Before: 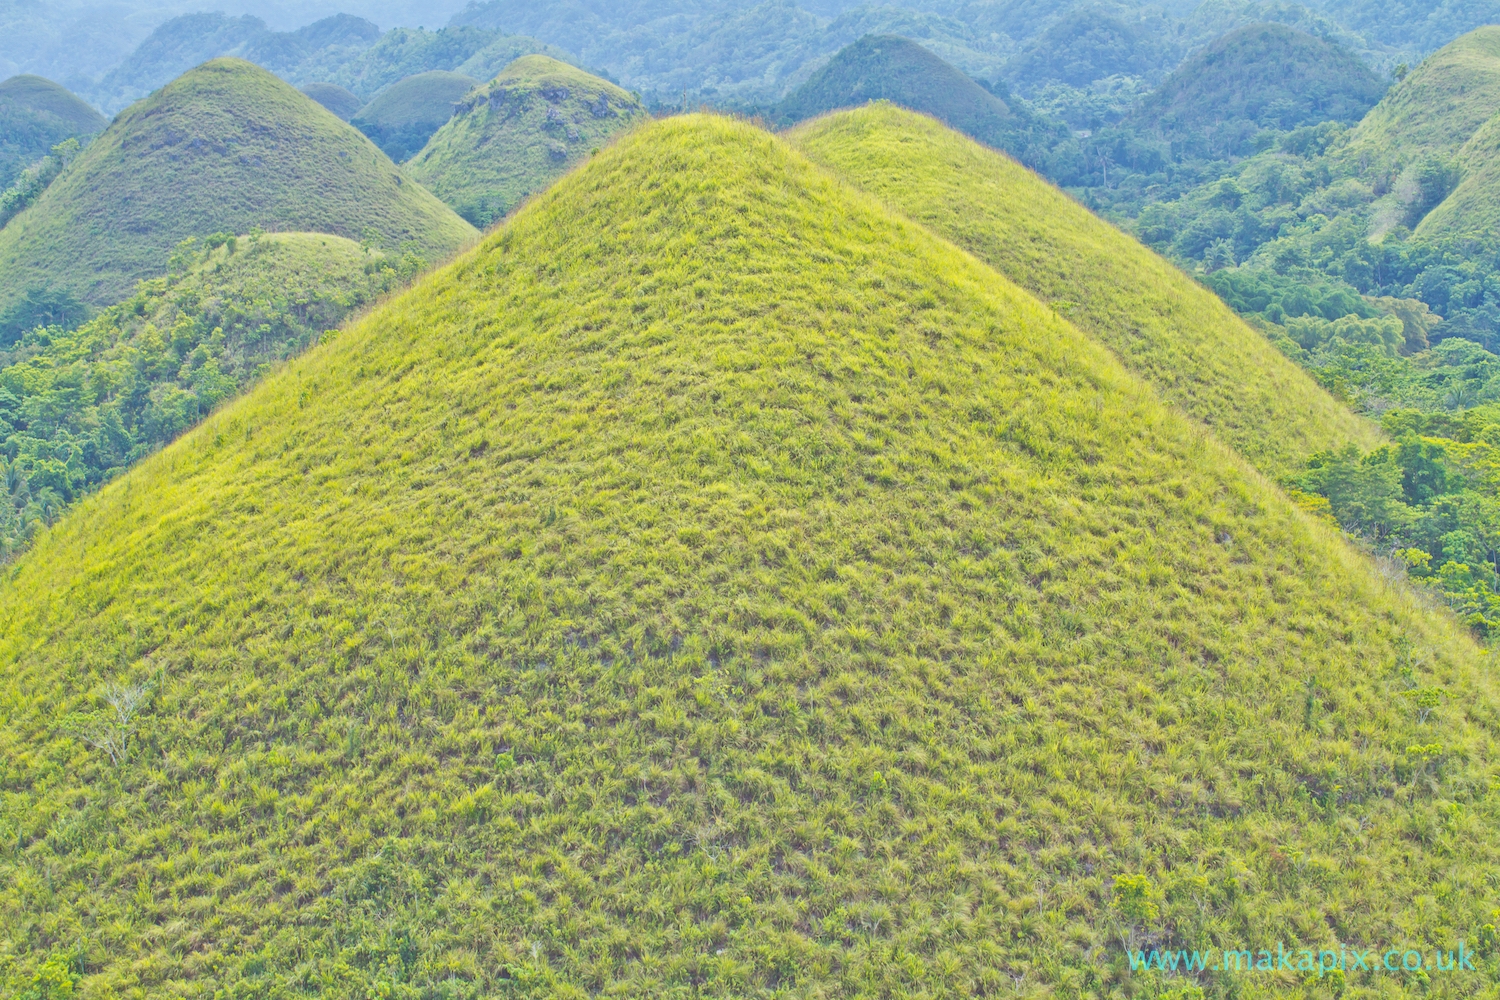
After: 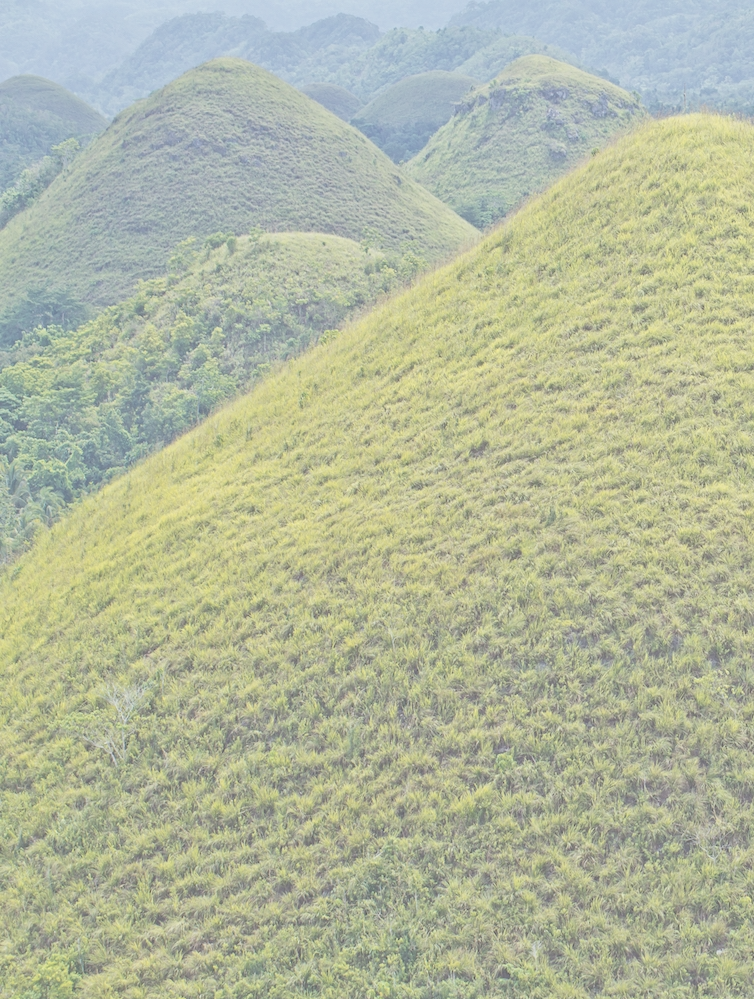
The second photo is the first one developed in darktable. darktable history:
contrast brightness saturation: brightness 0.188, saturation -0.502
crop and rotate: left 0.017%, top 0%, right 49.709%
contrast equalizer: y [[0.439, 0.44, 0.442, 0.457, 0.493, 0.498], [0.5 ×6], [0.5 ×6], [0 ×6], [0 ×6]]
